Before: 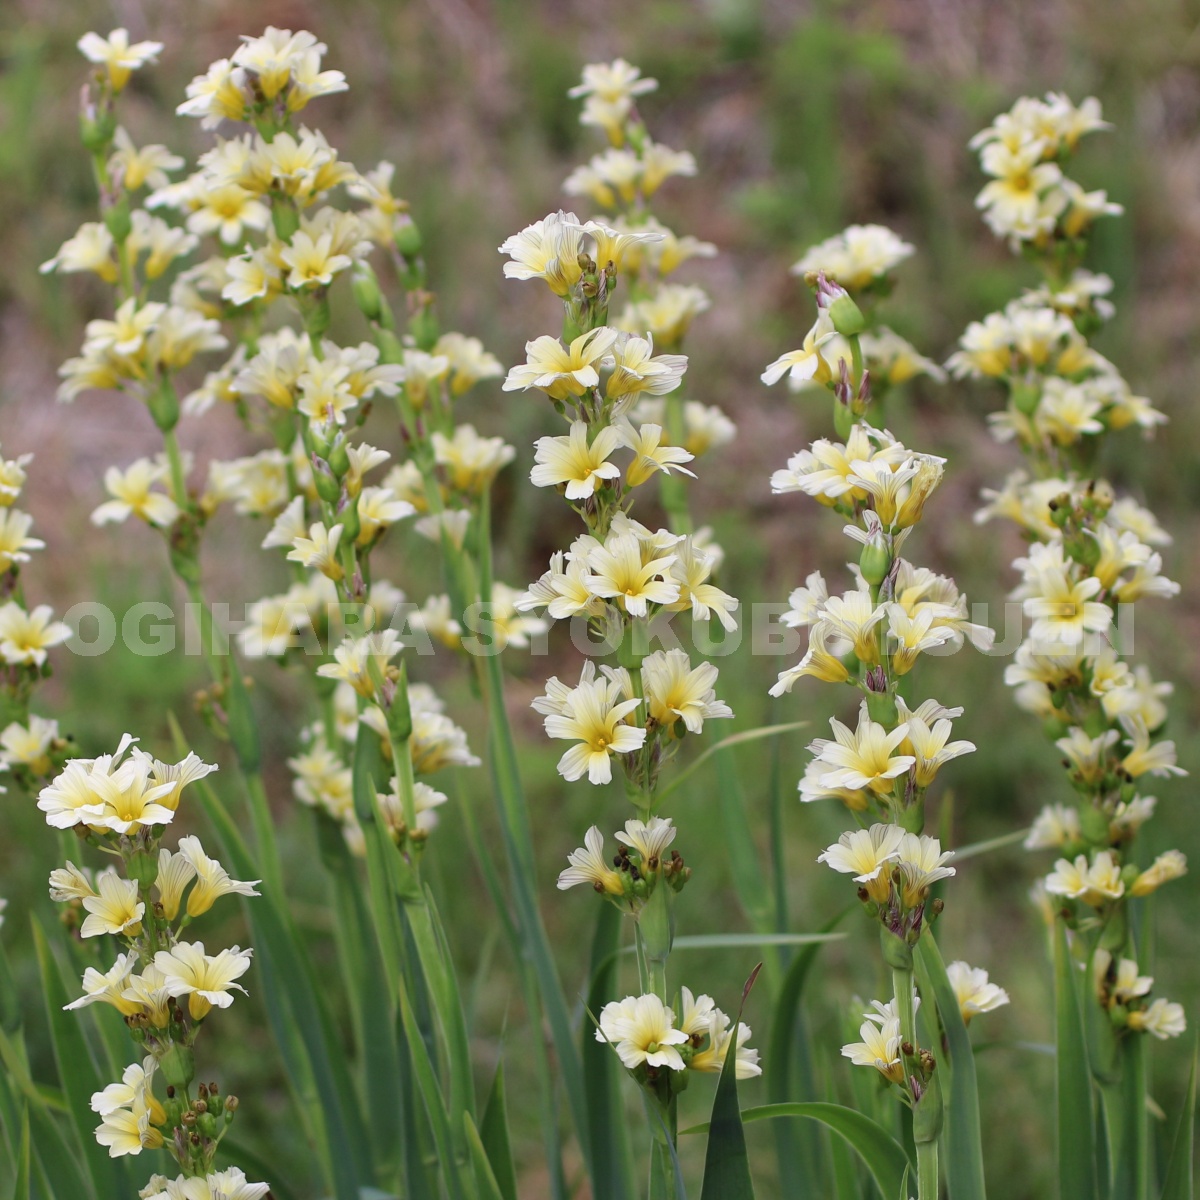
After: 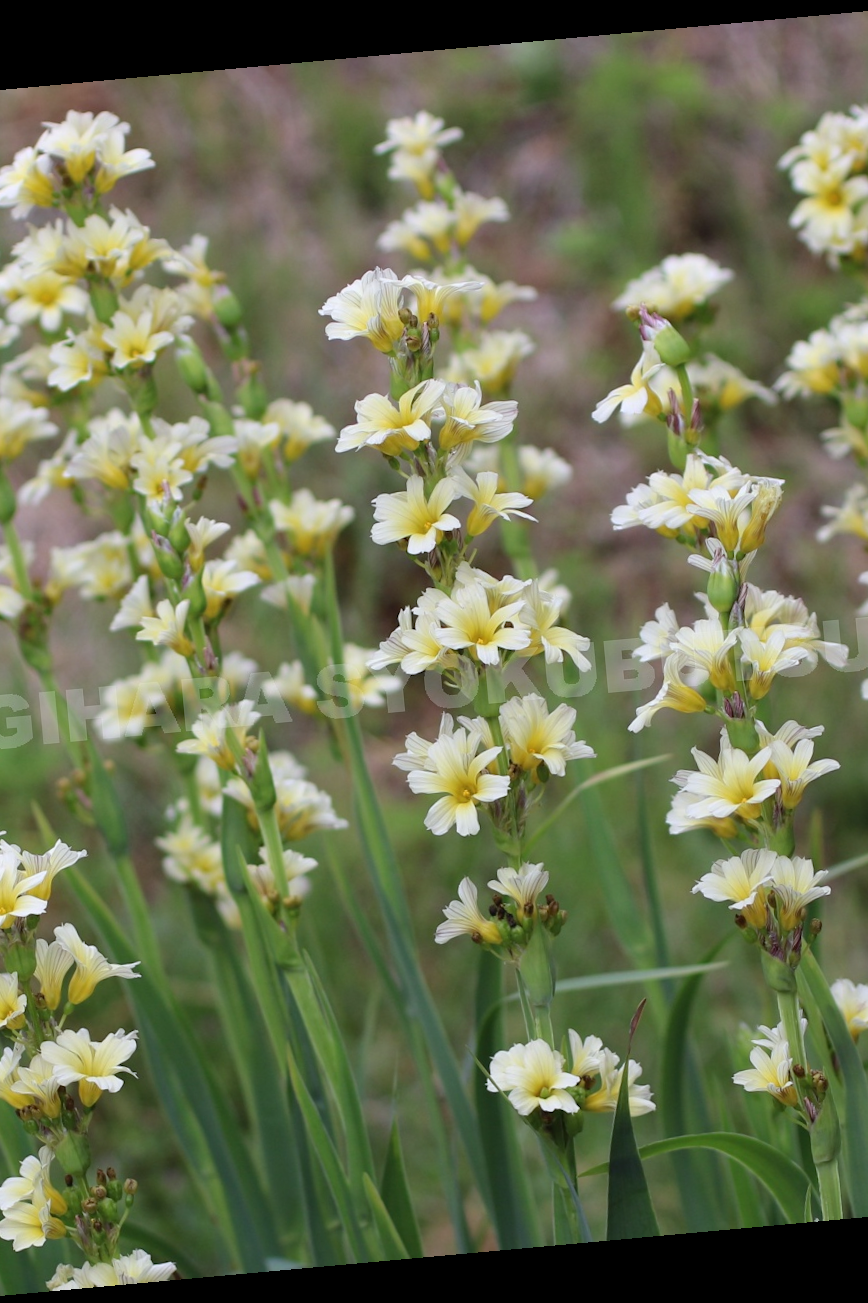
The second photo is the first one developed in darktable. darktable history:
rotate and perspective: rotation -5.2°, automatic cropping off
white balance: red 0.976, blue 1.04
crop: left 15.419%, right 17.914%
